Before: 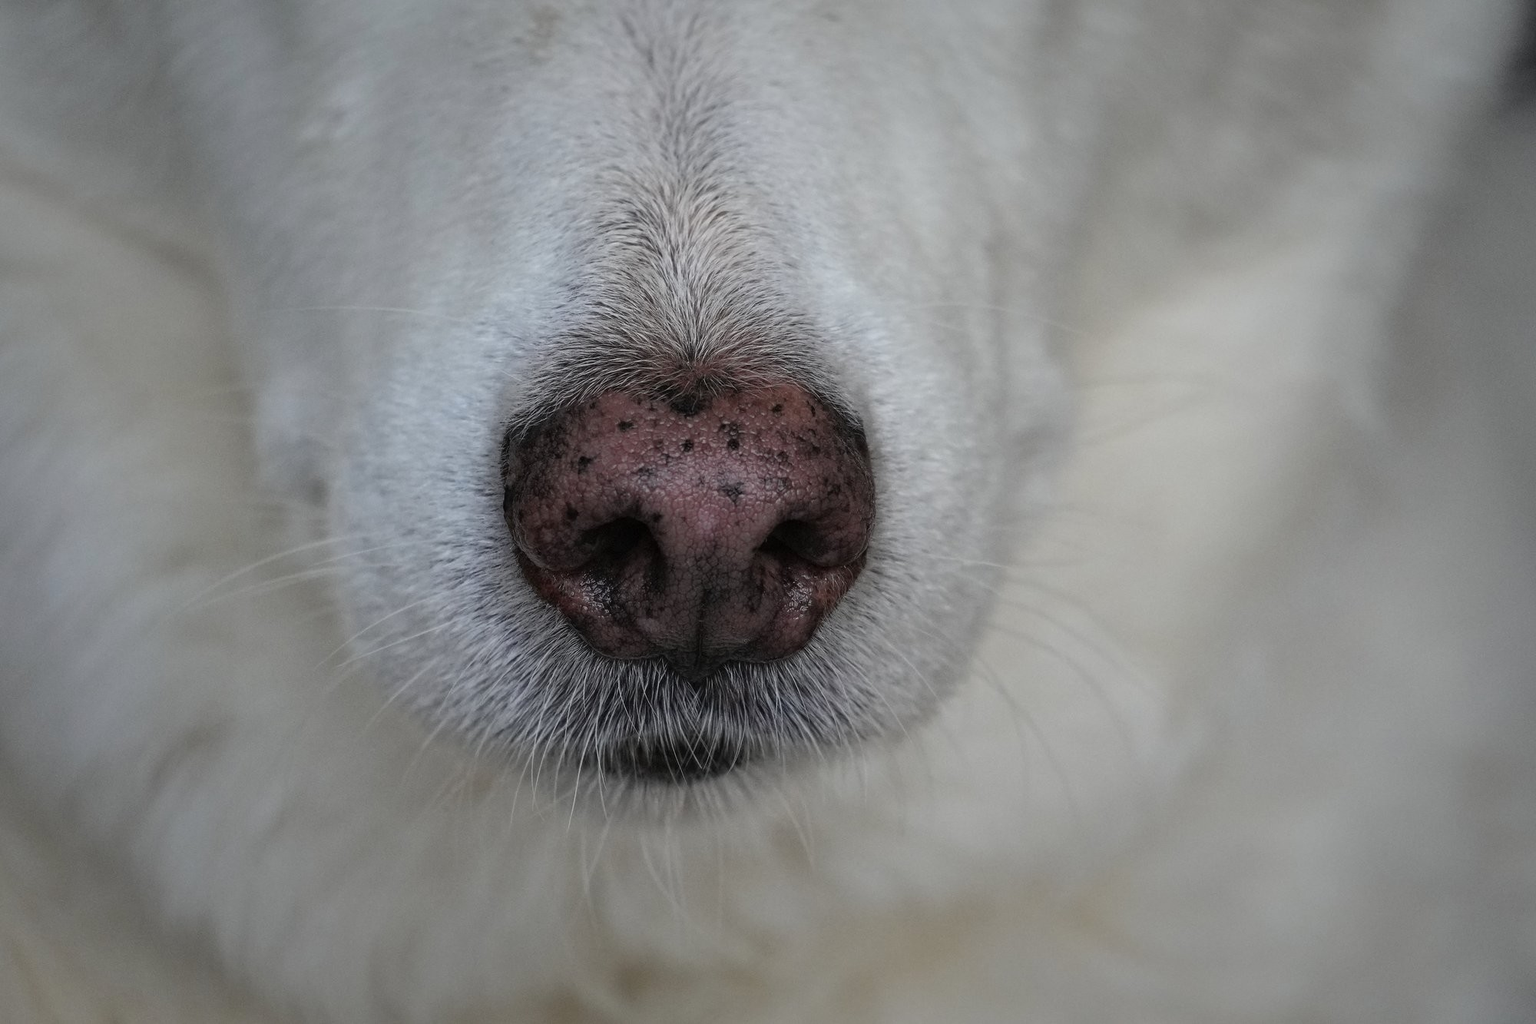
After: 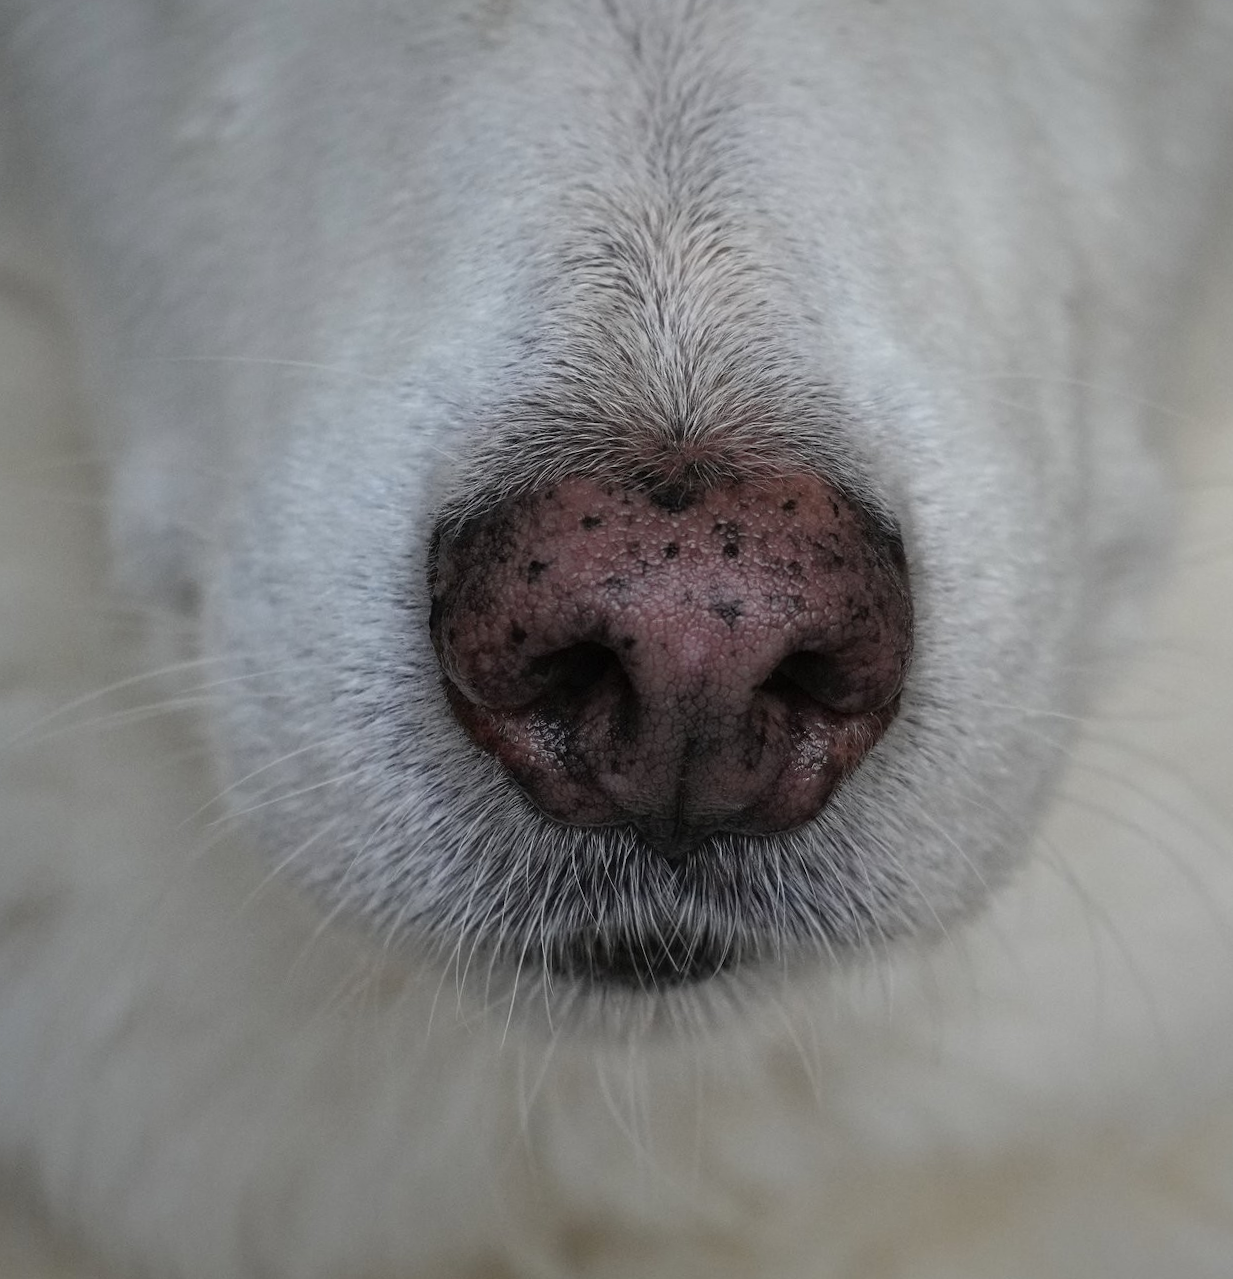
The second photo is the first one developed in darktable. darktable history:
crop: left 10.644%, right 26.528%
rotate and perspective: rotation 1.57°, crop left 0.018, crop right 0.982, crop top 0.039, crop bottom 0.961
